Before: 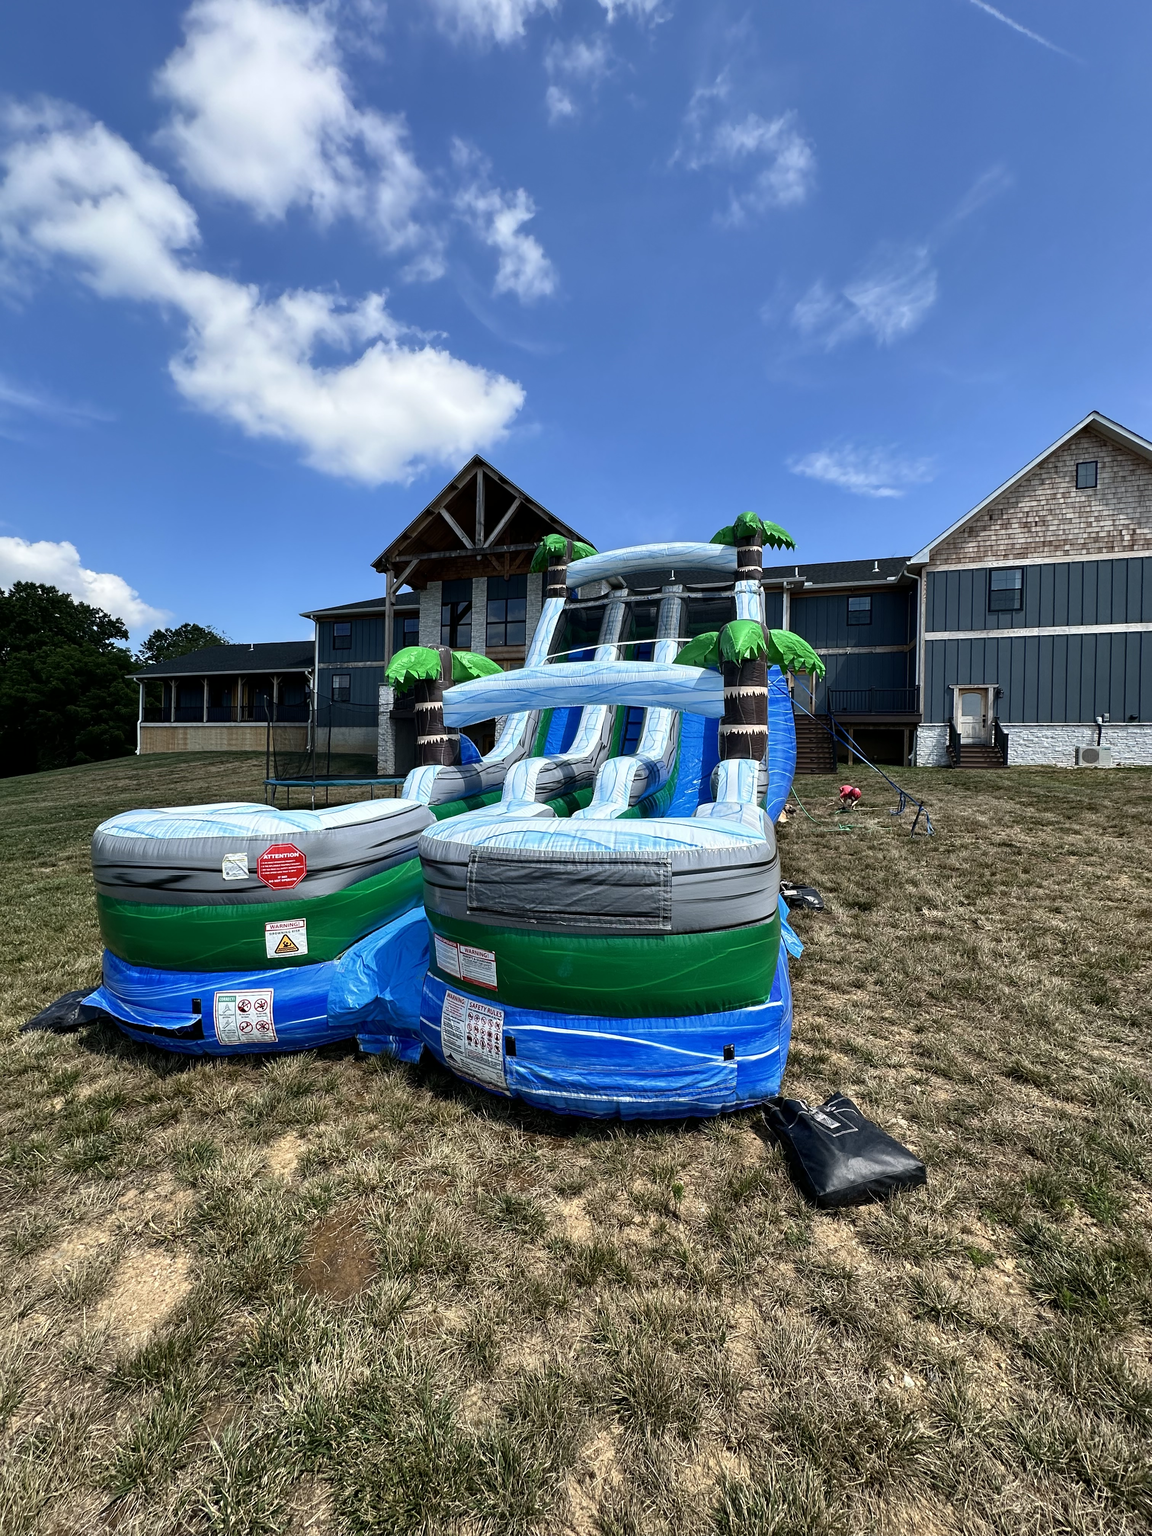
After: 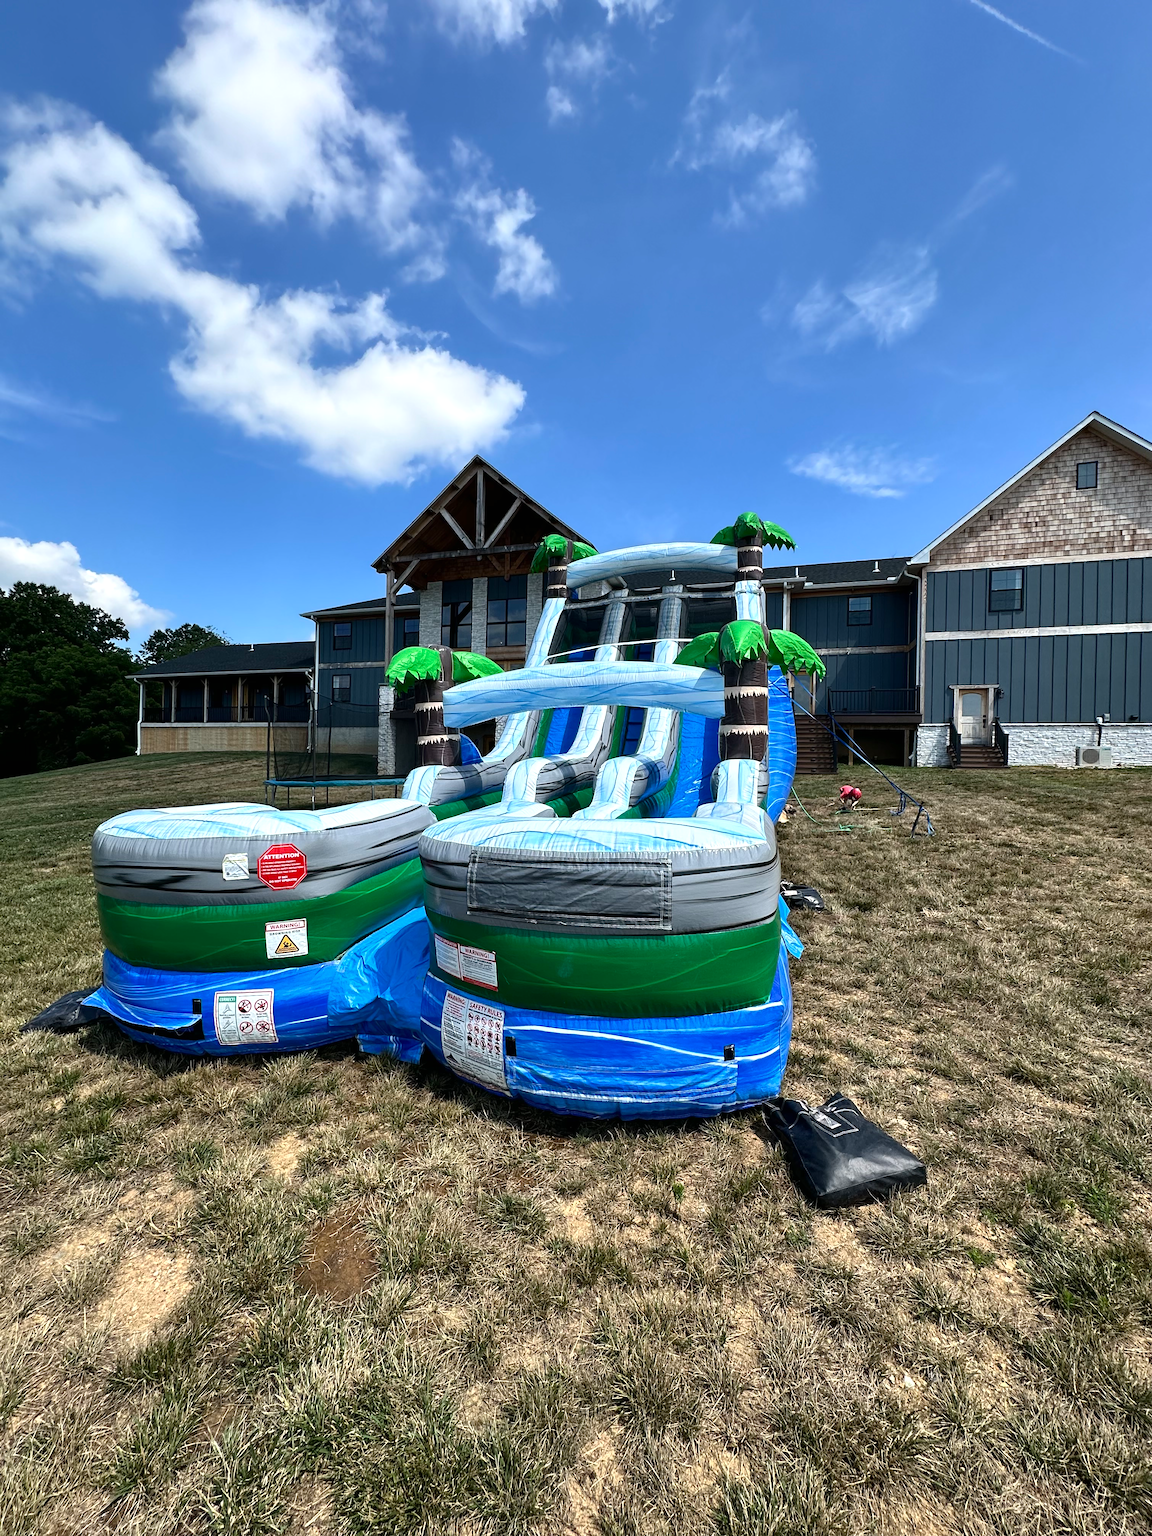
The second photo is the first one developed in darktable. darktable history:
contrast brightness saturation: contrast 0.046
exposure: black level correction 0, exposure 0.2 EV, compensate exposure bias true, compensate highlight preservation false
